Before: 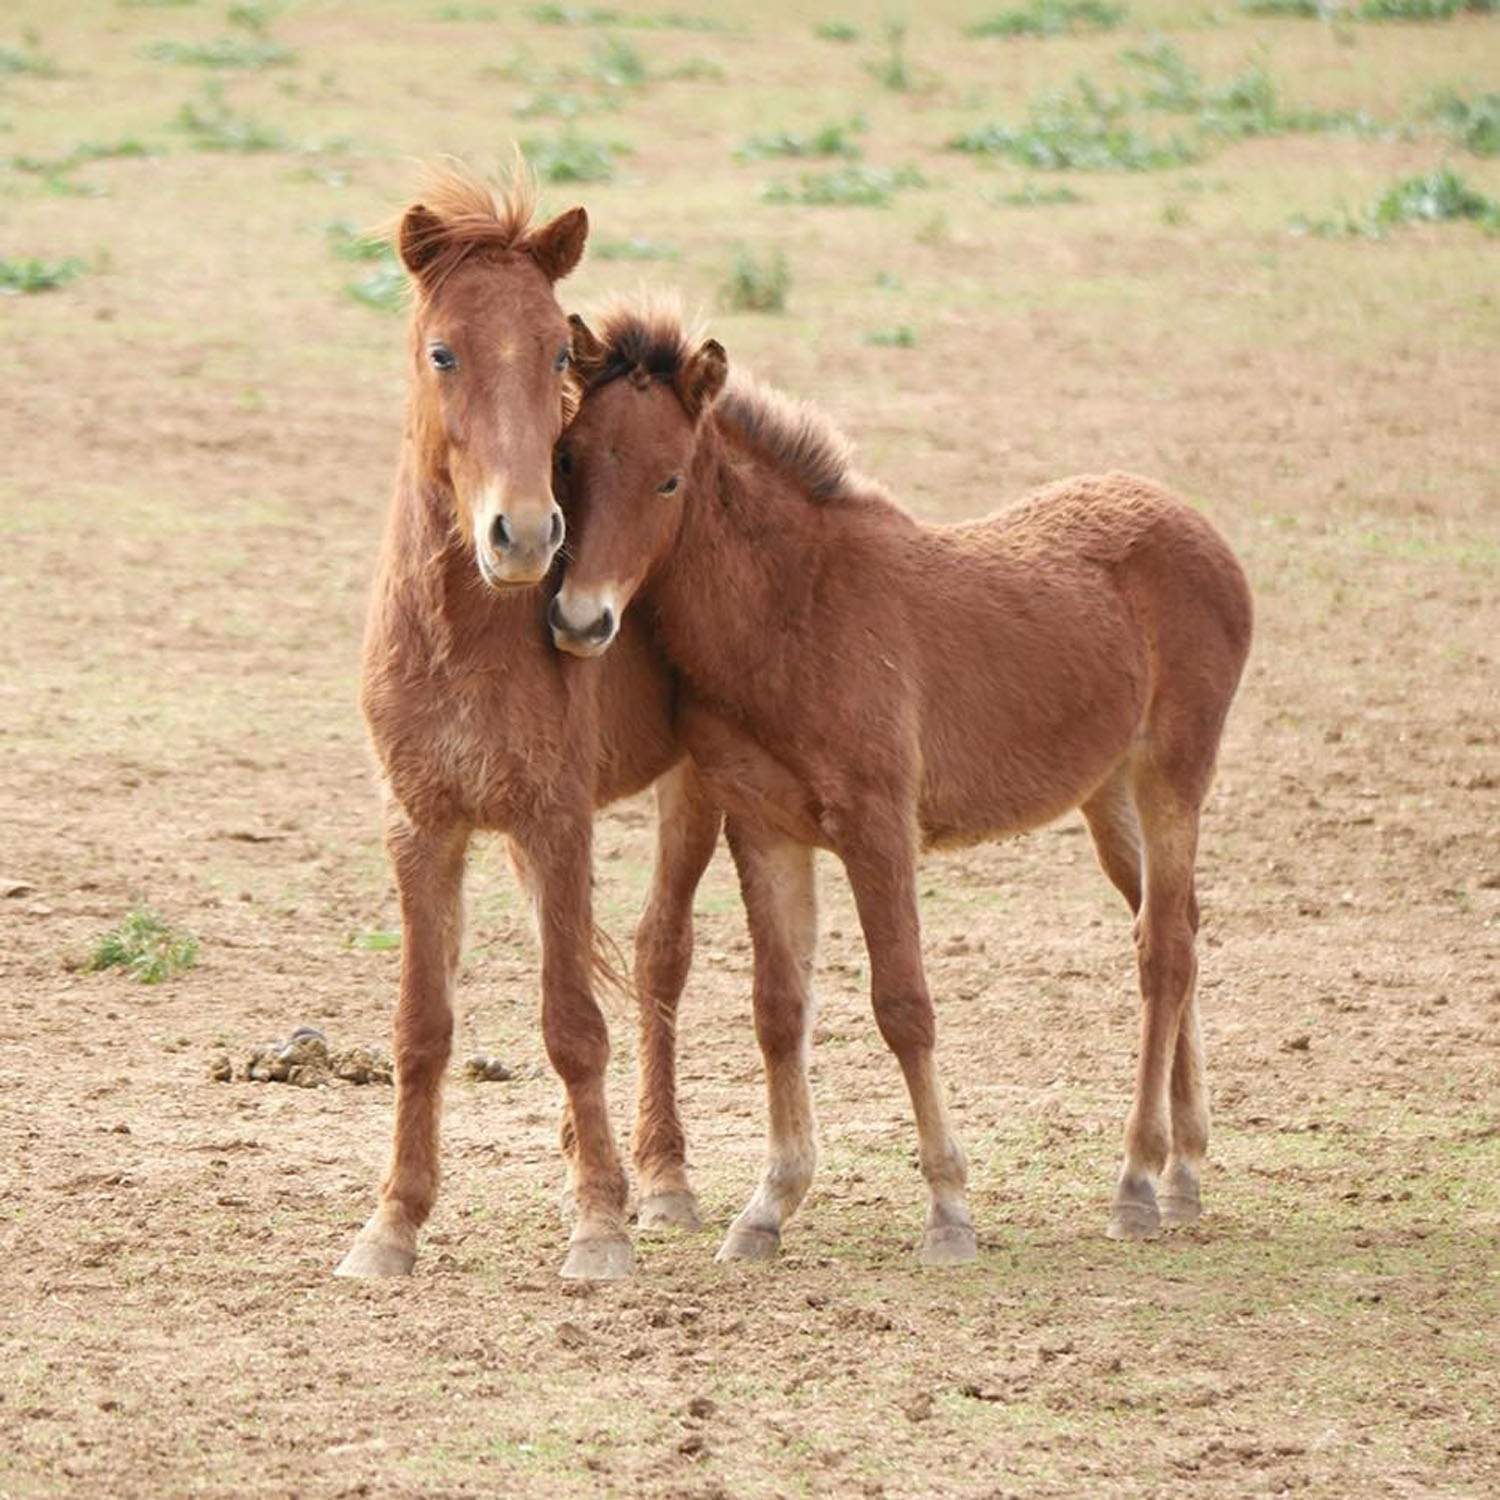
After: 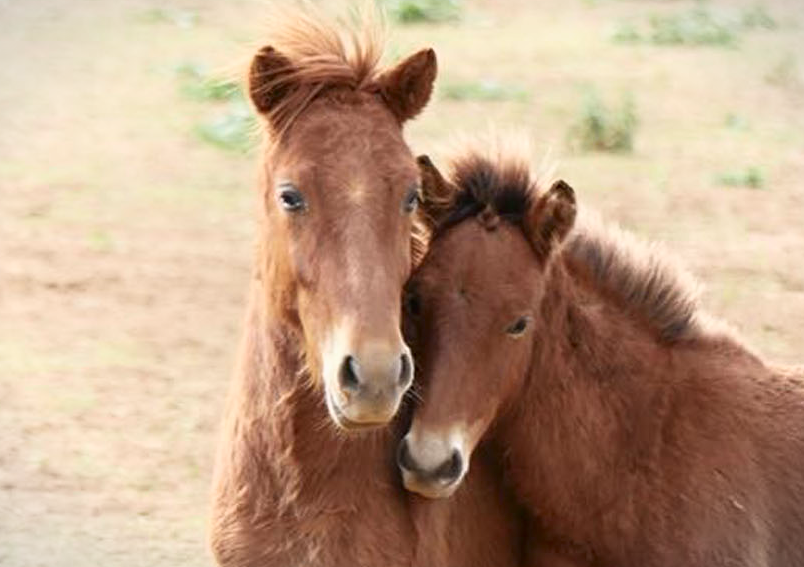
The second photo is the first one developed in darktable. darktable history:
shadows and highlights: shadows -62.32, white point adjustment -5.22, highlights 61.59
crop: left 10.121%, top 10.631%, right 36.218%, bottom 51.526%
vignetting: fall-off start 100%, brightness -0.282, width/height ratio 1.31
